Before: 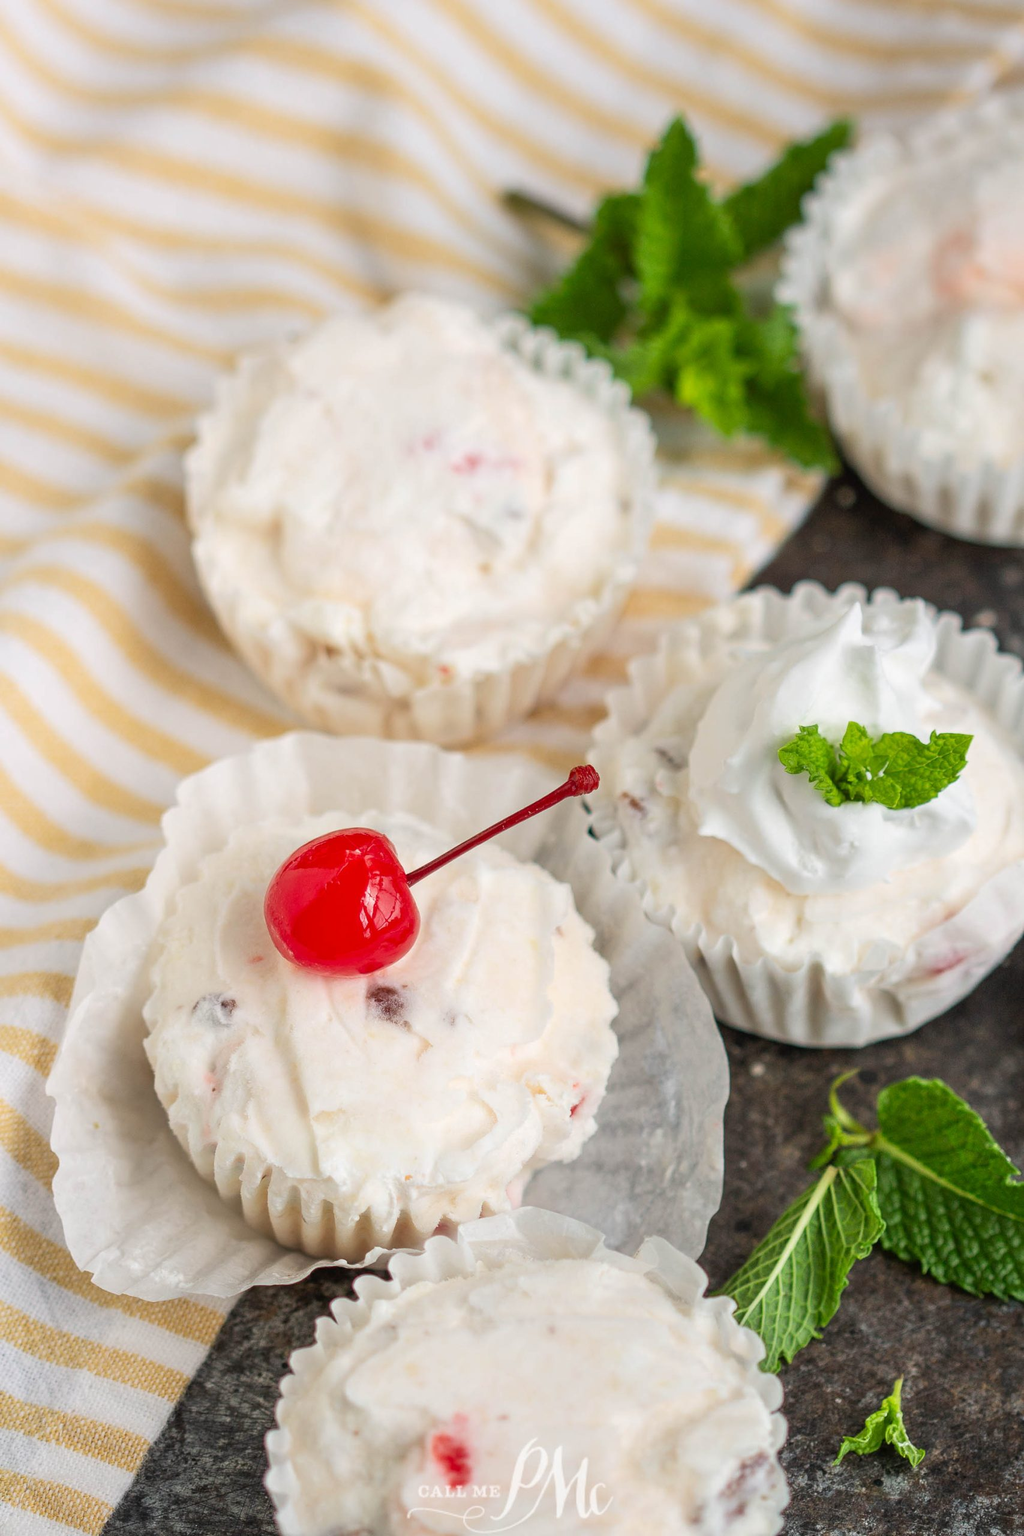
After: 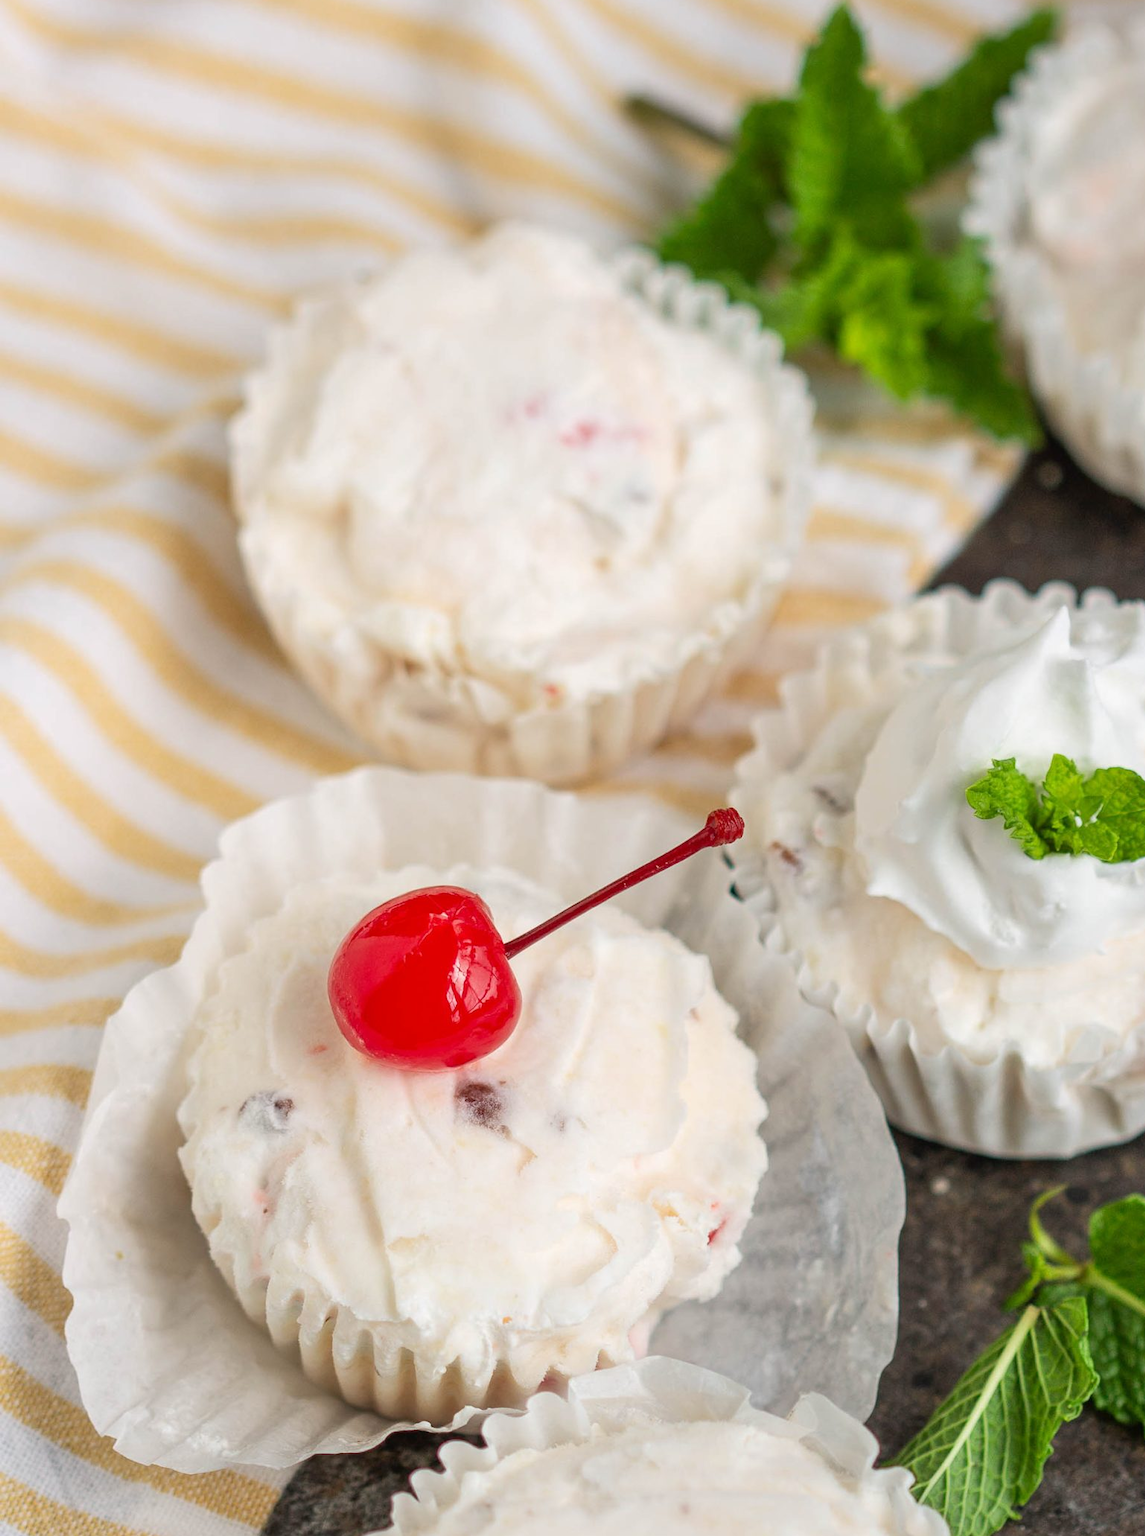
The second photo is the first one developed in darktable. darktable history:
crop: top 7.424%, right 9.801%, bottom 11.969%
